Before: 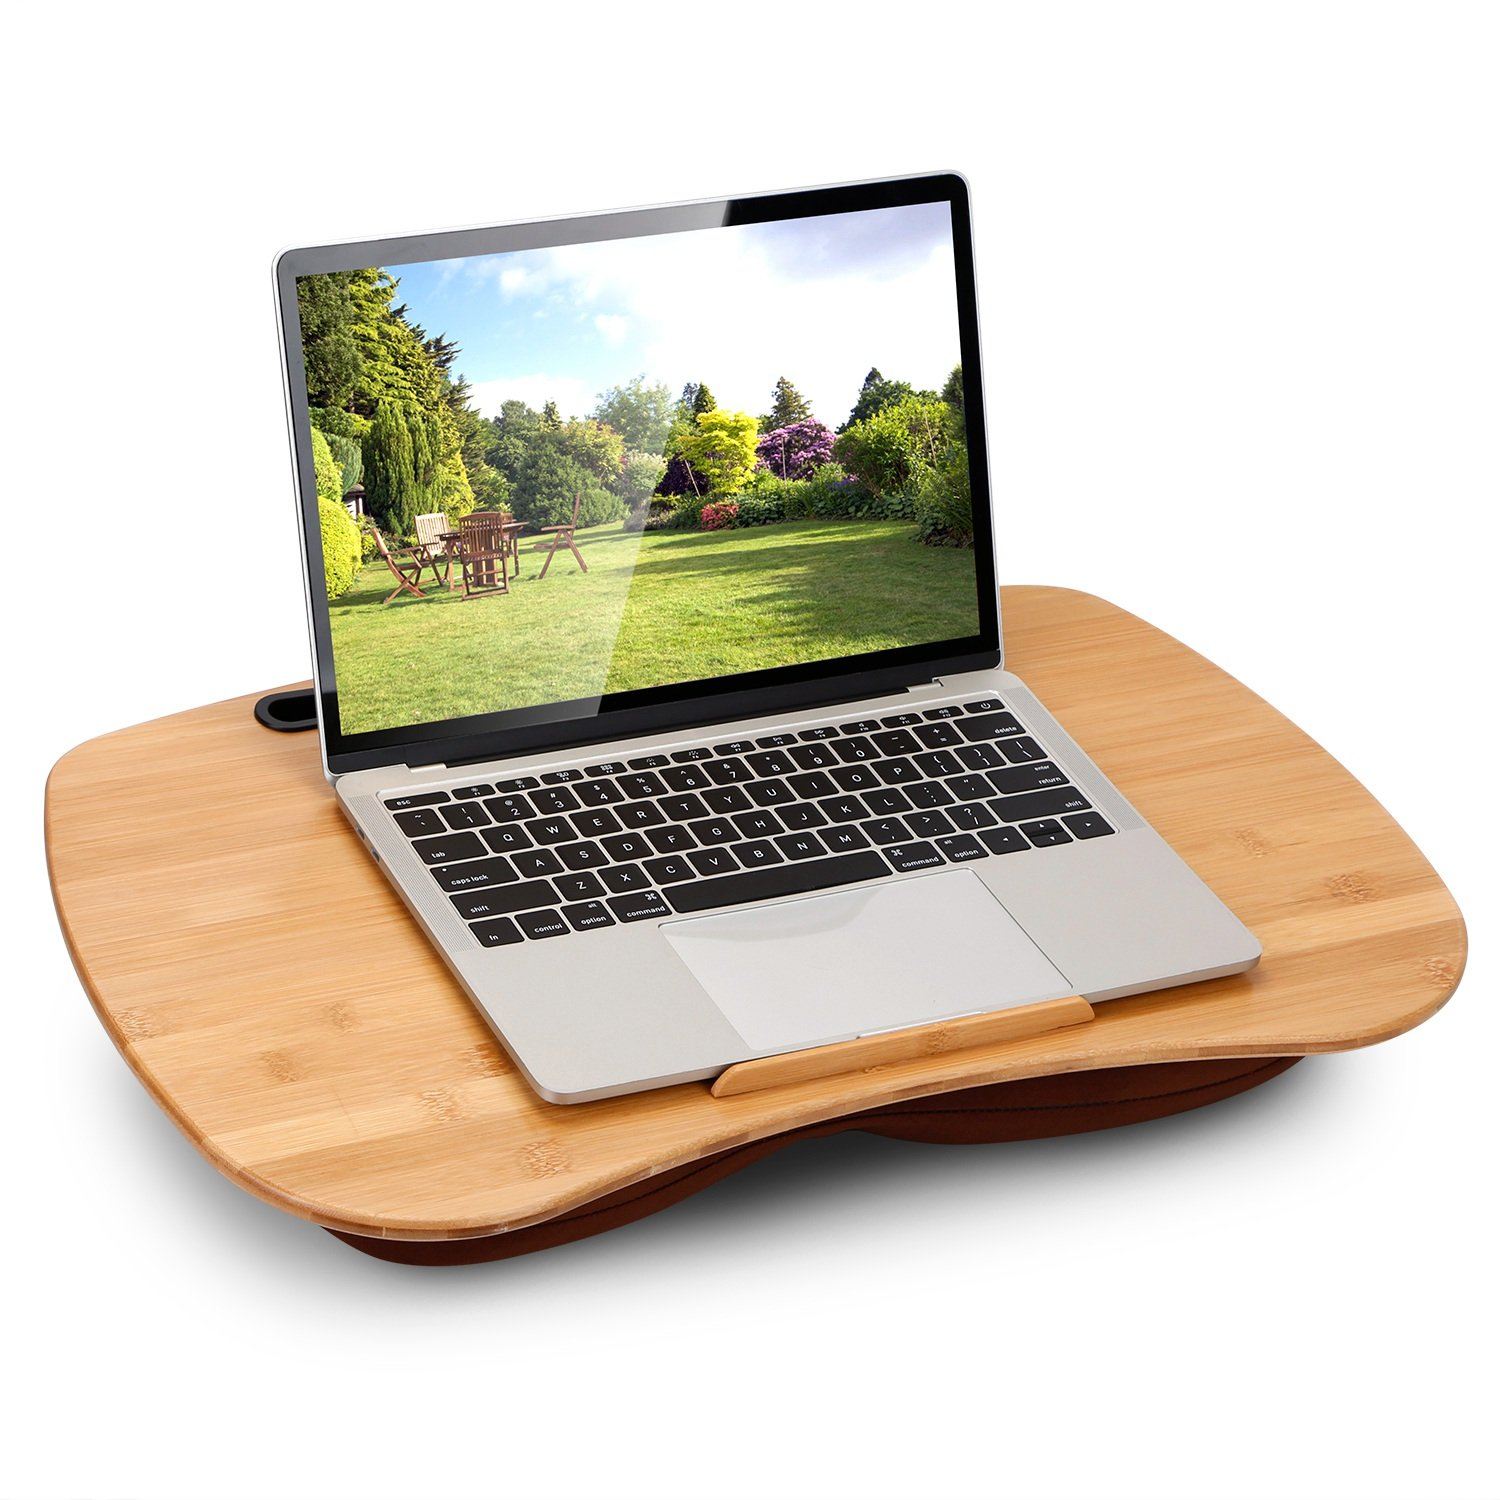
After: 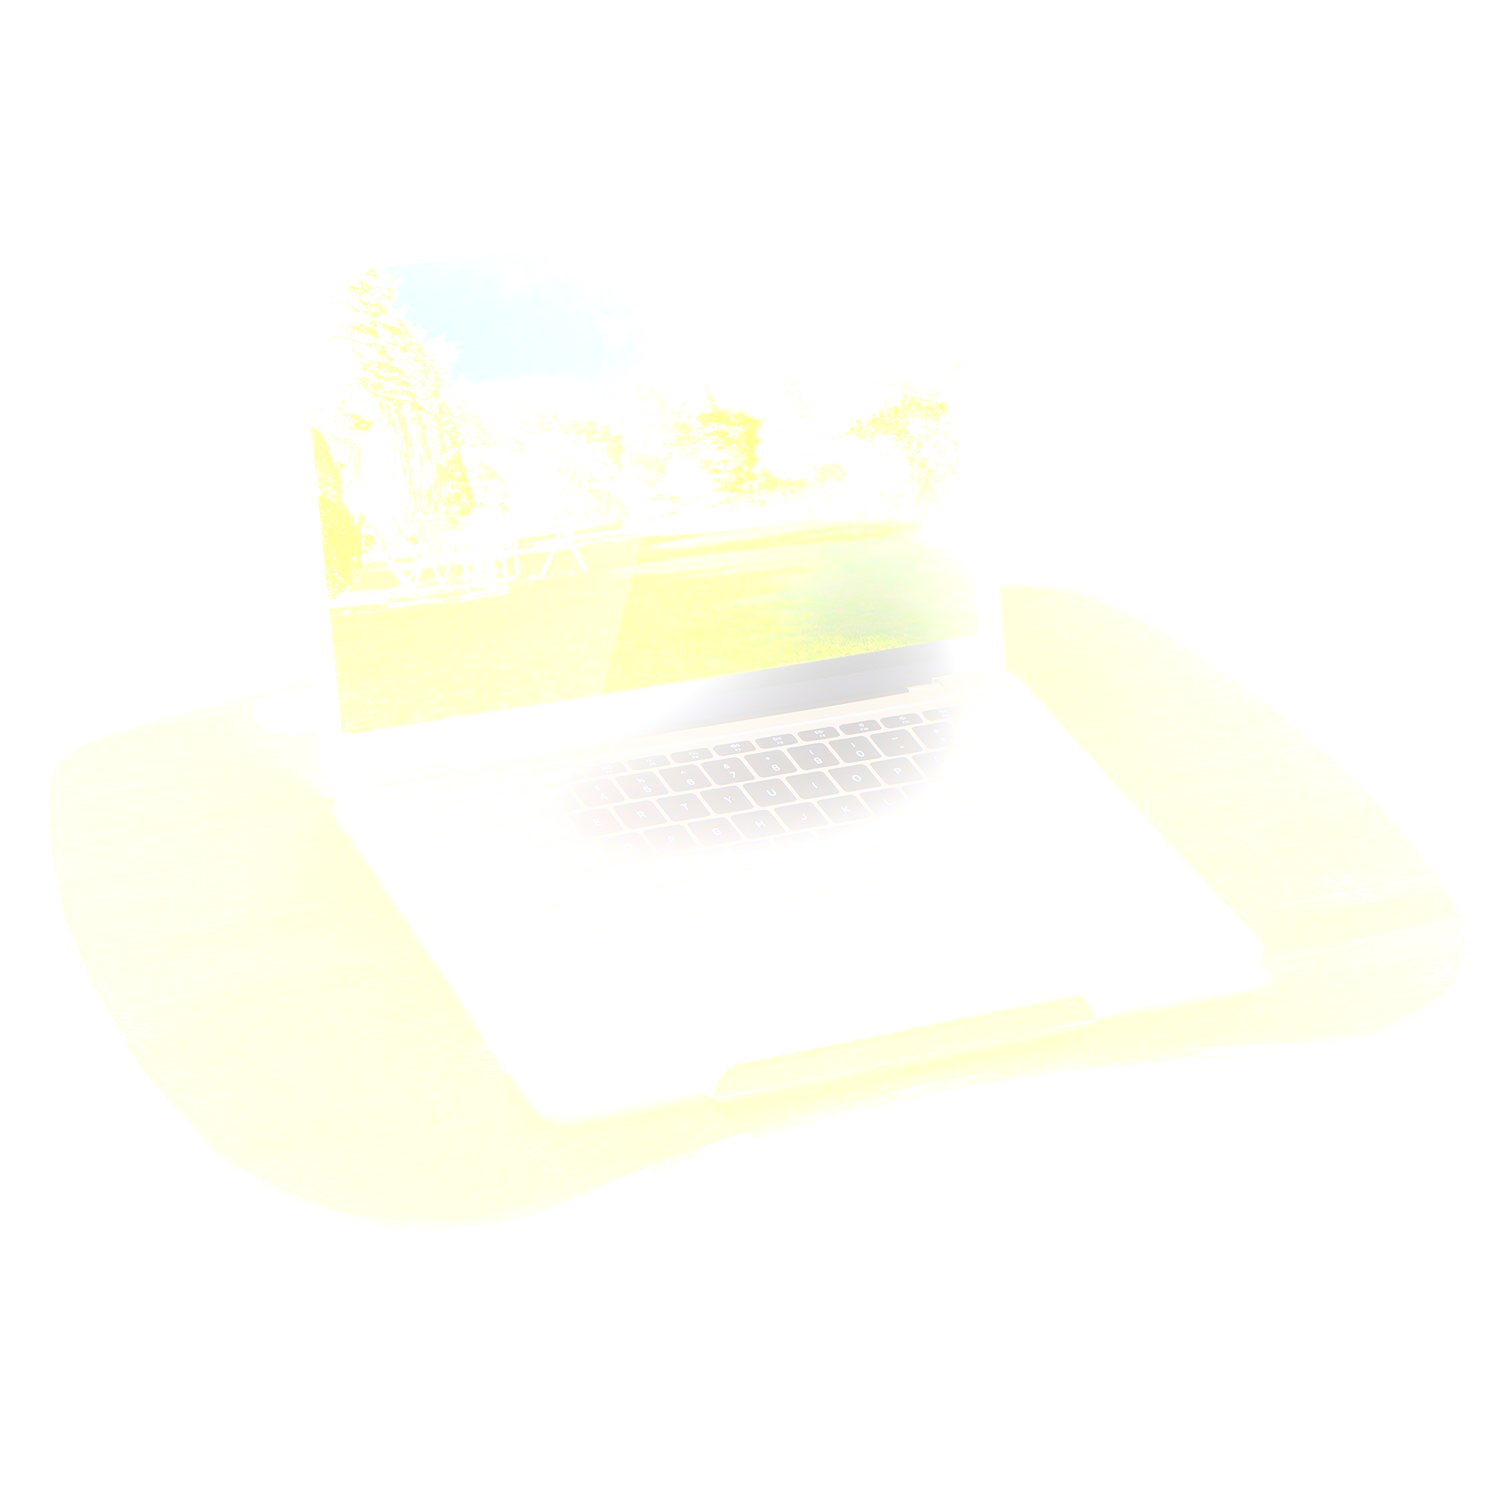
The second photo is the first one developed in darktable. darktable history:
contrast brightness saturation: contrast 0.43, brightness 0.56, saturation -0.19
exposure: black level correction 0, exposure -0.766 EV, compensate highlight preservation false
white balance: red 1, blue 1
bloom: size 25%, threshold 5%, strength 90%
